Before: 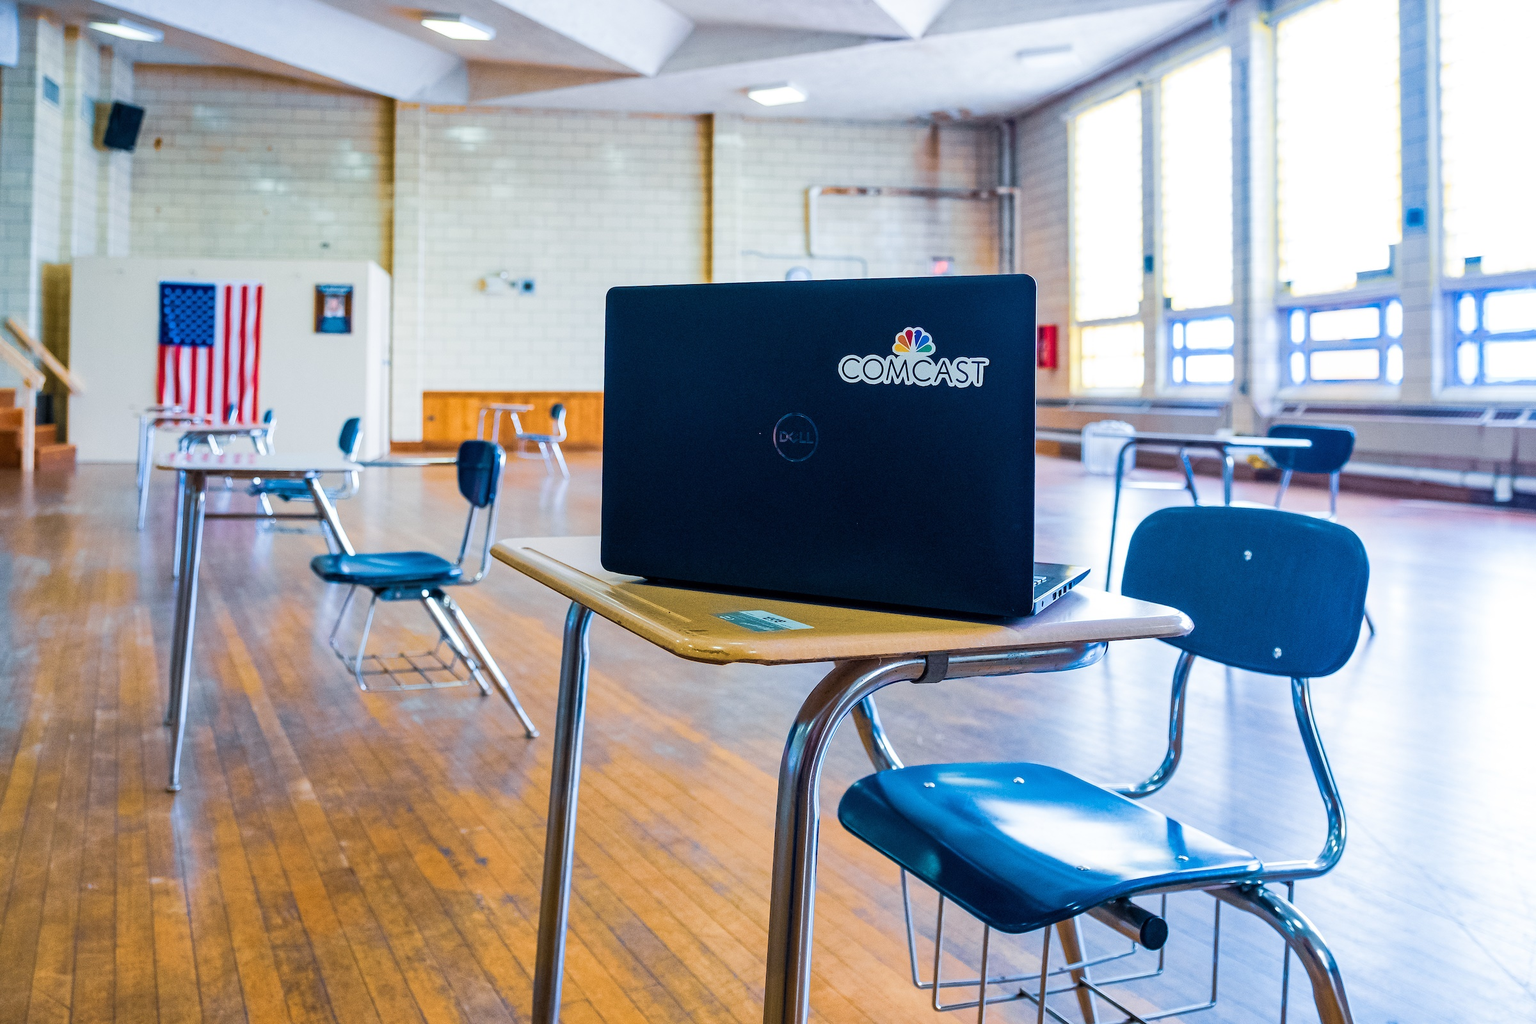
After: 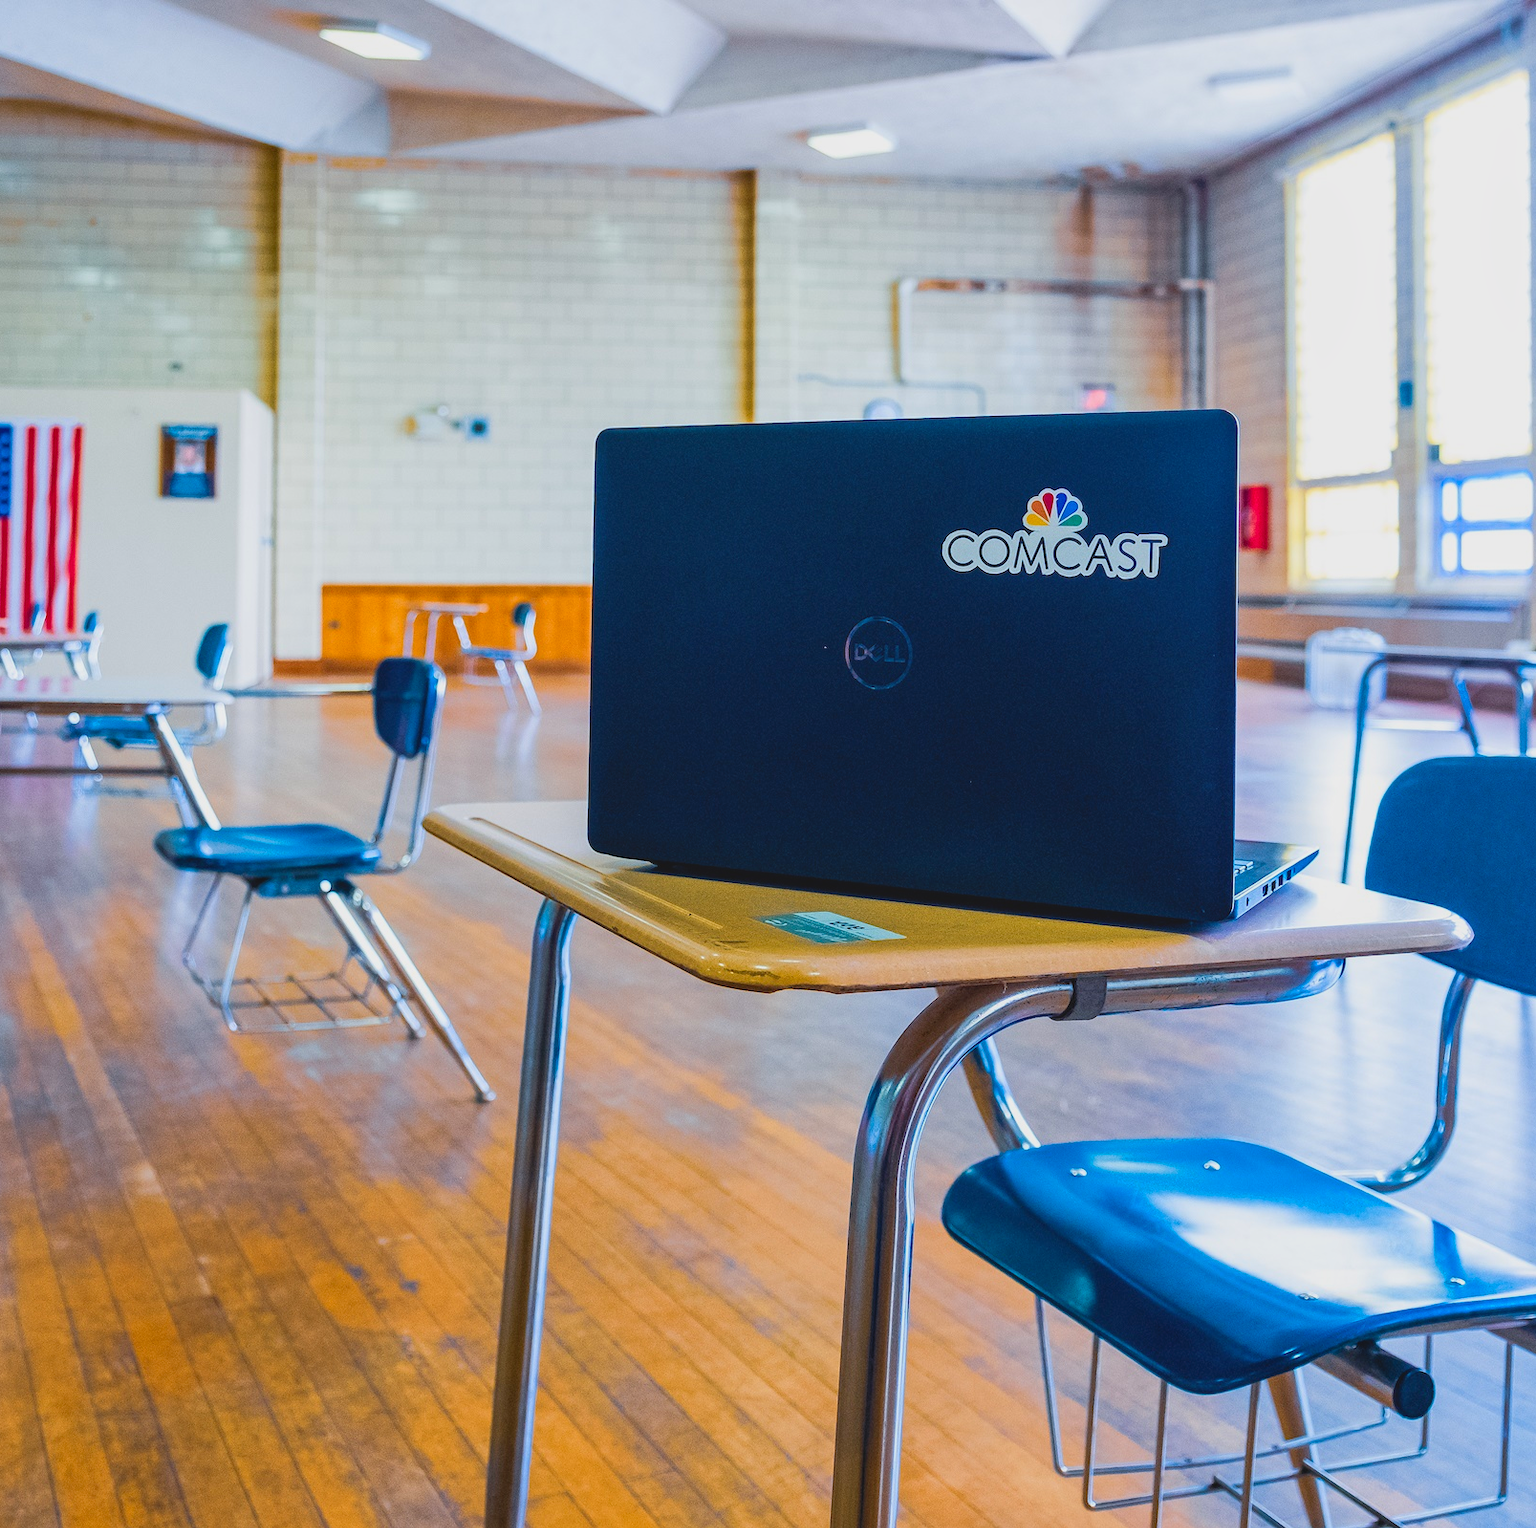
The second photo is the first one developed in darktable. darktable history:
local contrast: highlights 105%, shadows 101%, detail 120%, midtone range 0.2
crop and rotate: left 13.534%, right 19.479%
contrast brightness saturation: contrast -0.175, saturation 0.185
